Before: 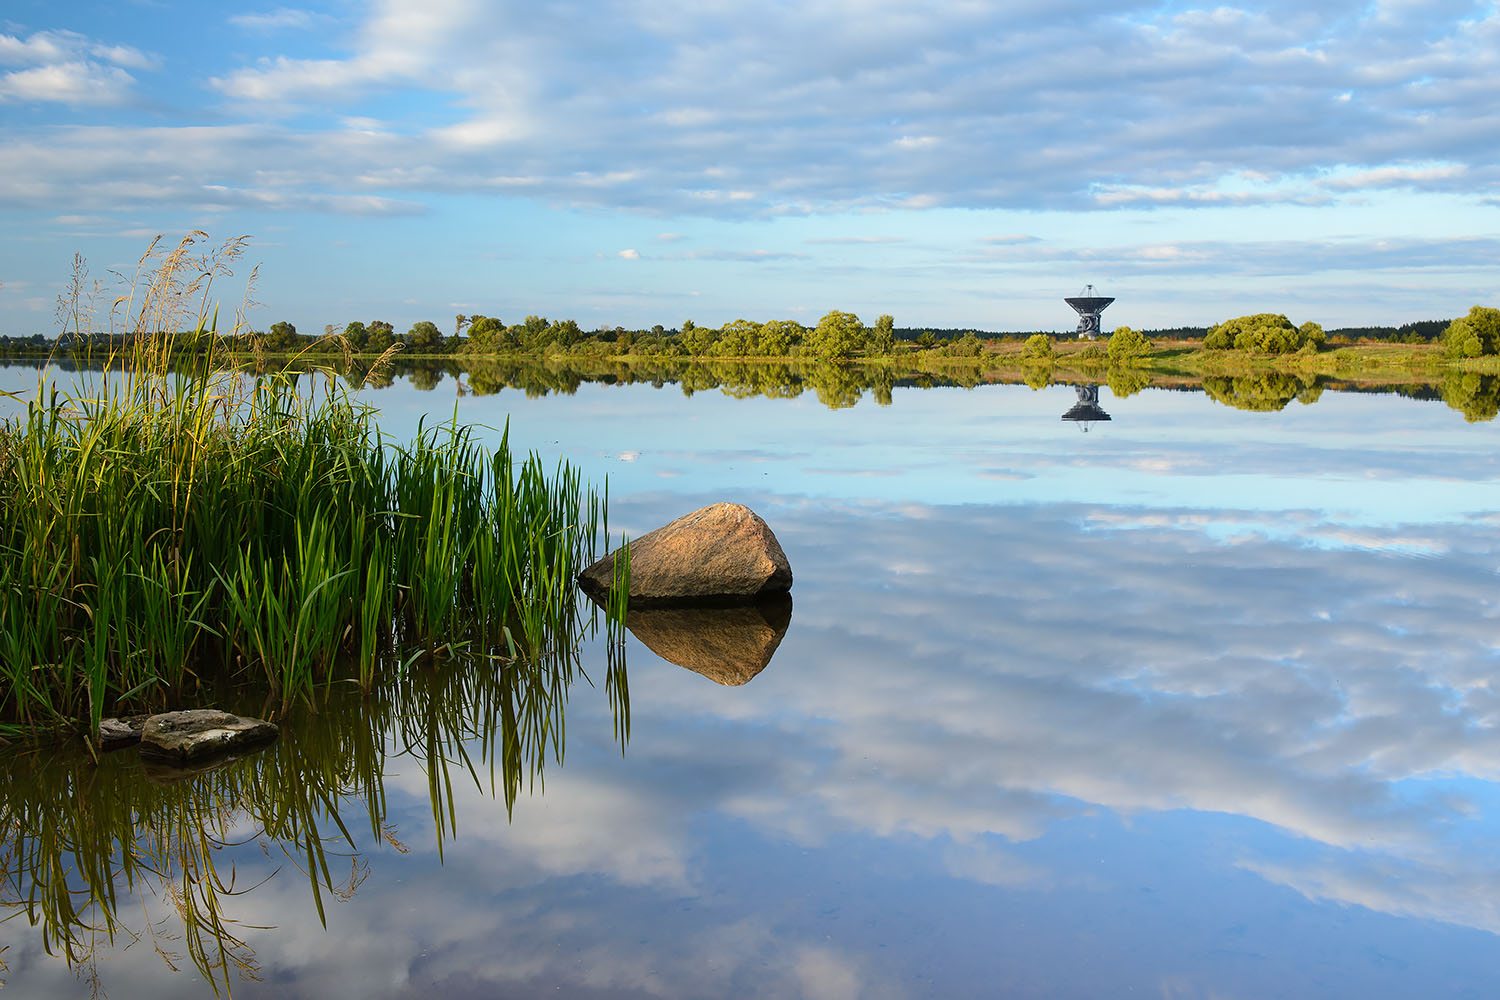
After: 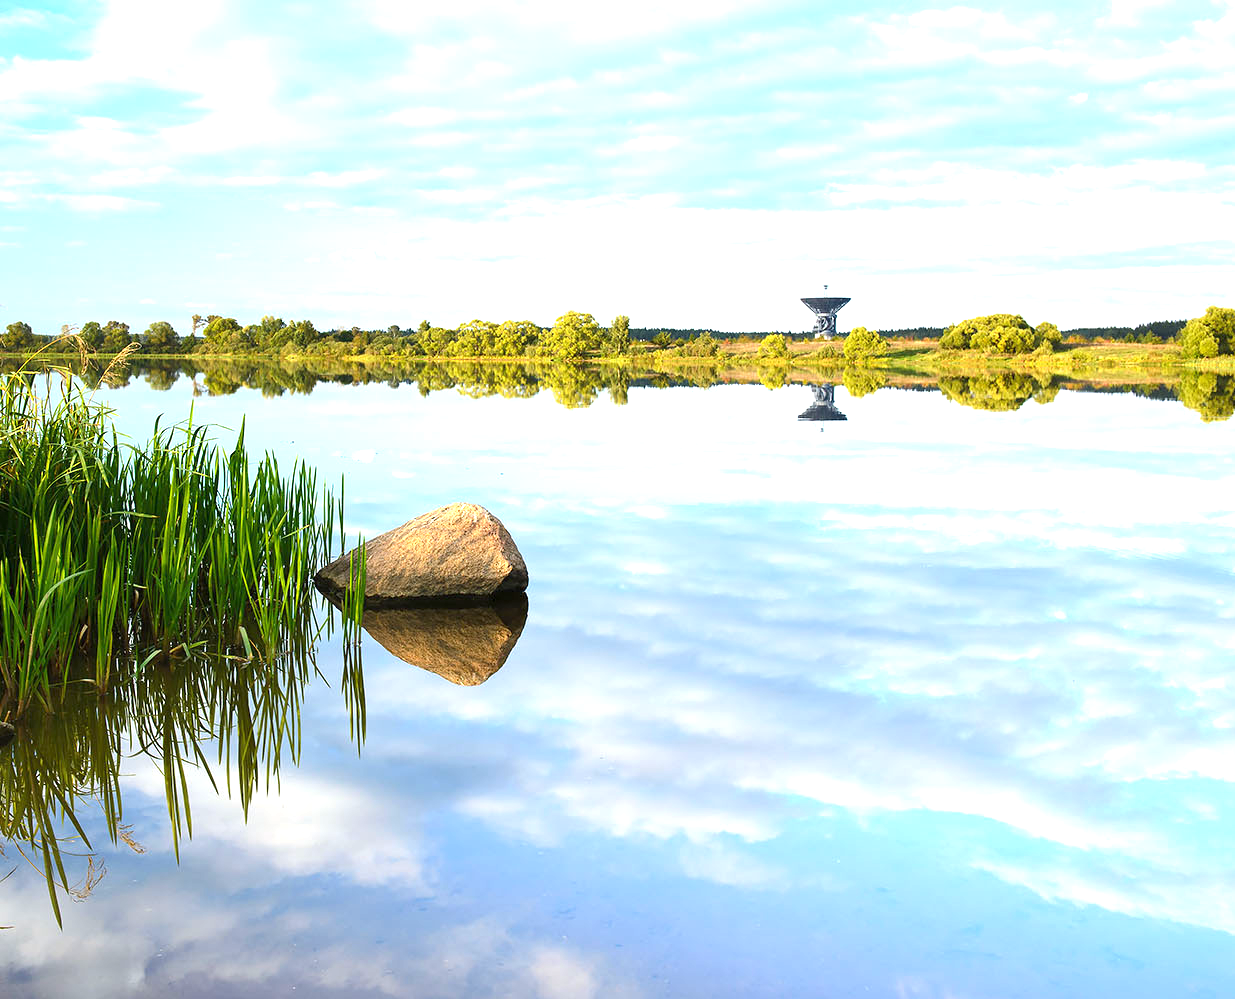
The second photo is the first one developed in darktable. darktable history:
crop: left 17.621%, bottom 0.04%
exposure: exposure 0.217 EV, compensate exposure bias true, compensate highlight preservation false
